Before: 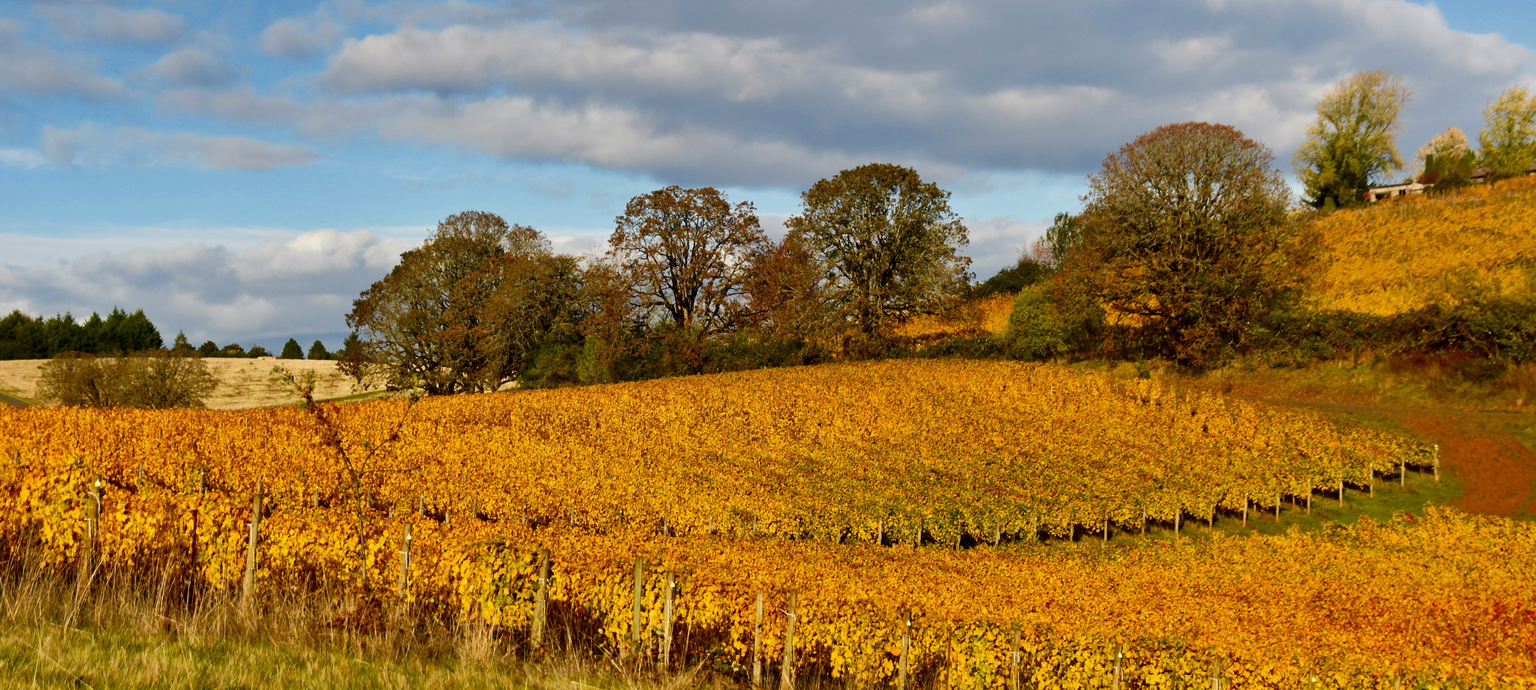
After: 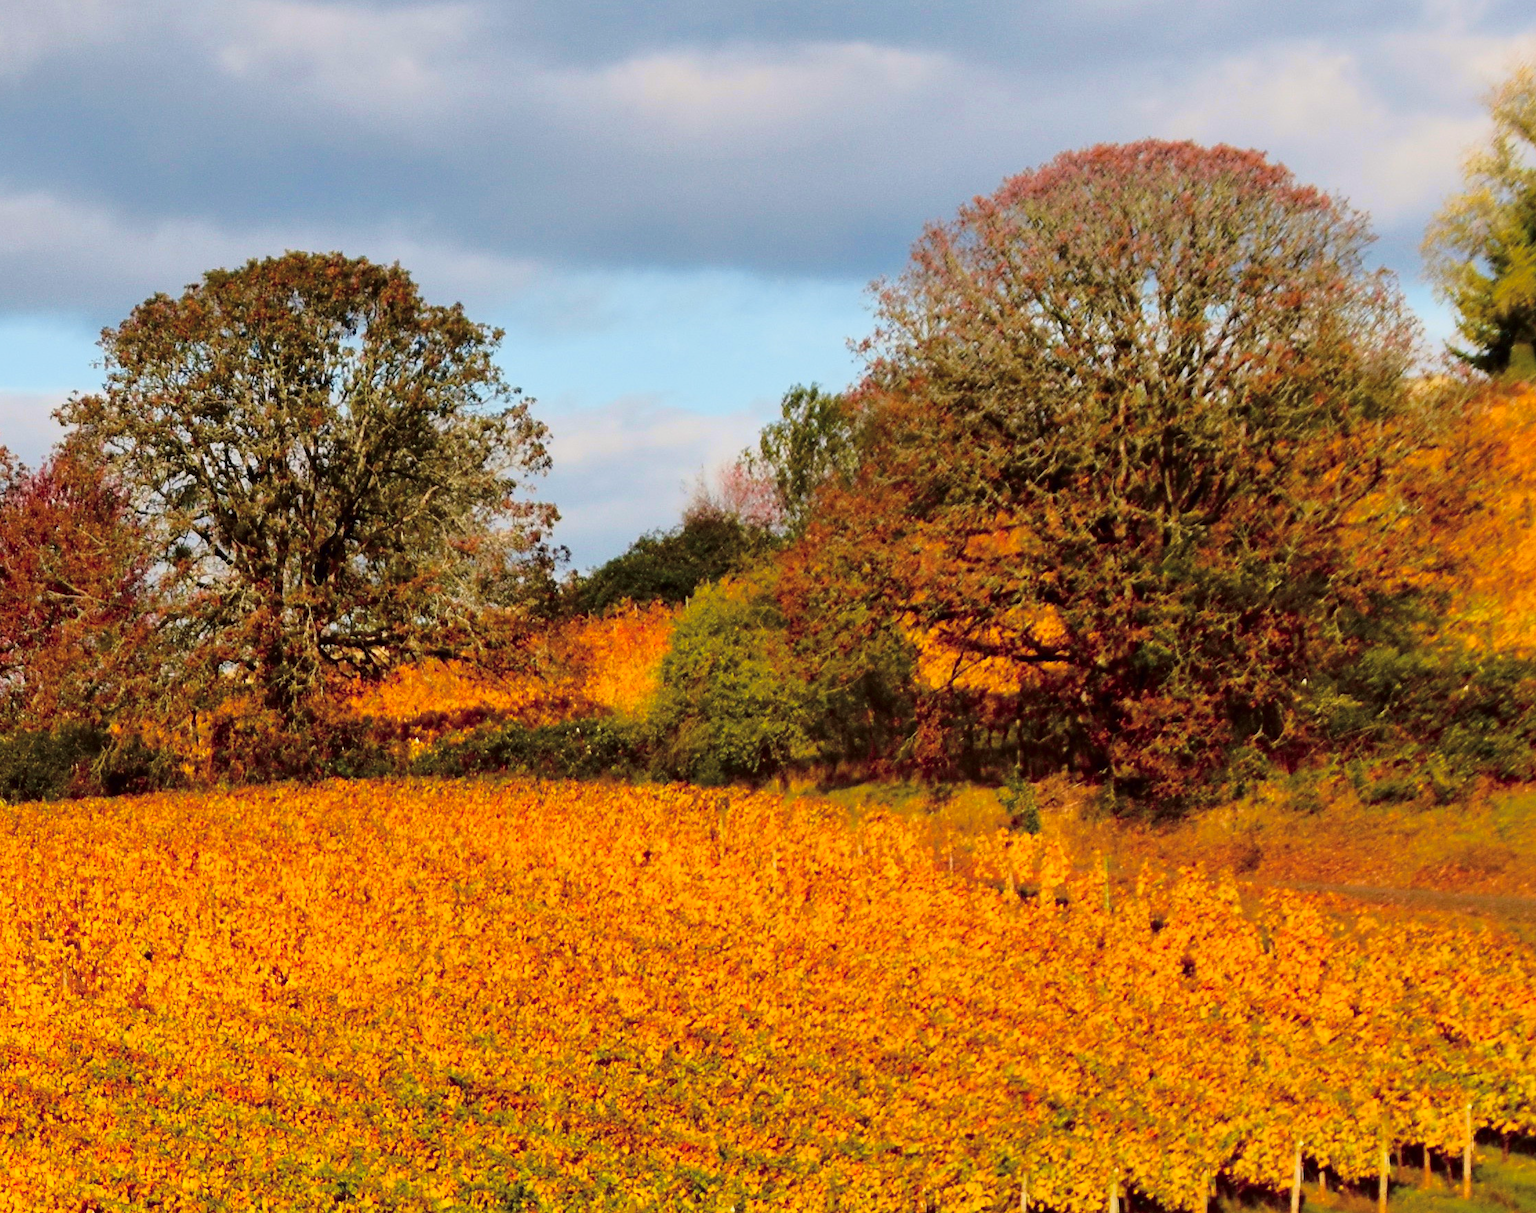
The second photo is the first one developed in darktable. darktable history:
crop and rotate: left 49.774%, top 10.15%, right 13.112%, bottom 24.544%
tone curve: curves: ch0 [(0, 0) (0.139, 0.081) (0.304, 0.259) (0.502, 0.505) (0.683, 0.676) (0.761, 0.773) (0.858, 0.858) (0.987, 0.945)]; ch1 [(0, 0) (0.172, 0.123) (0.304, 0.288) (0.414, 0.44) (0.472, 0.473) (0.502, 0.508) (0.54, 0.543) (0.583, 0.601) (0.638, 0.654) (0.741, 0.783) (1, 1)]; ch2 [(0, 0) (0.411, 0.424) (0.485, 0.476) (0.502, 0.502) (0.557, 0.54) (0.631, 0.576) (1, 1)], color space Lab, independent channels, preserve colors none
contrast brightness saturation: contrast 0.066, brightness 0.173, saturation 0.411
color correction: highlights b* 0.045
